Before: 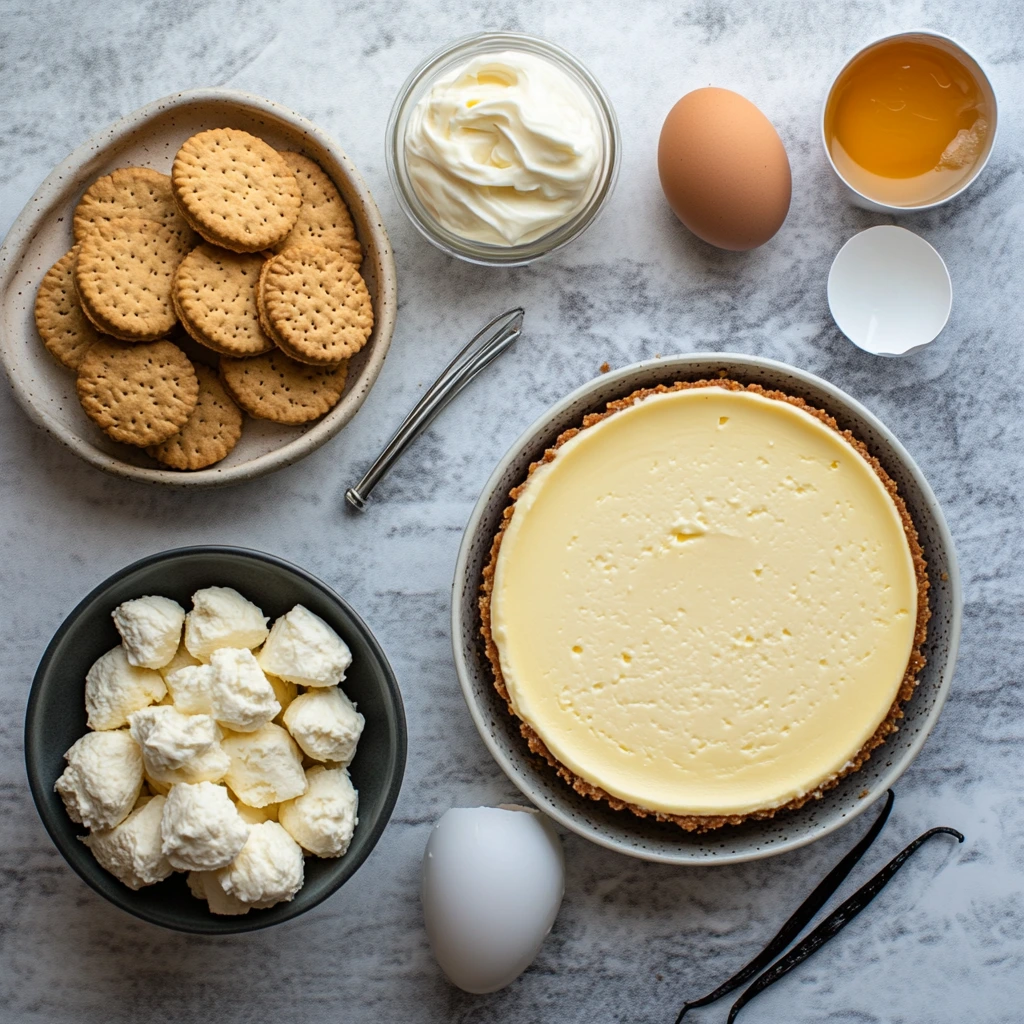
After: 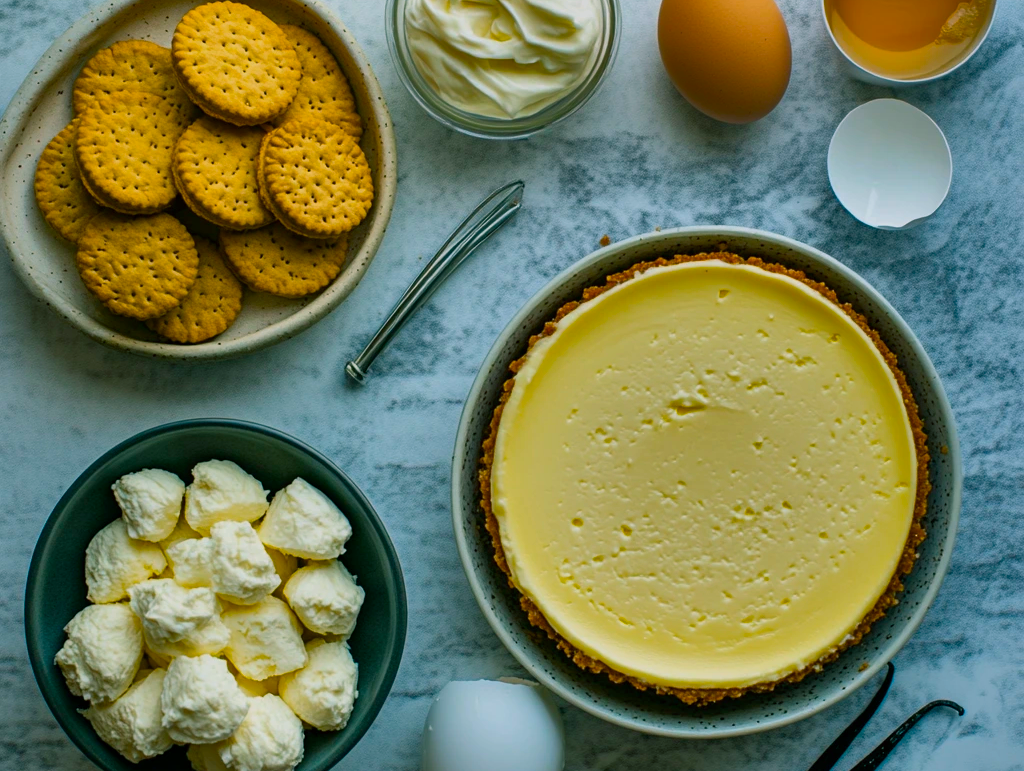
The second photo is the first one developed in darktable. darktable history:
crop and rotate: top 12.466%, bottom 12.225%
shadows and highlights: shadows 80.46, white point adjustment -9.11, highlights -61.4, soften with gaussian
color balance rgb: power › chroma 2.146%, power › hue 164.19°, linear chroma grading › global chroma 14.877%, perceptual saturation grading › global saturation 30.797%, global vibrance 18.112%
